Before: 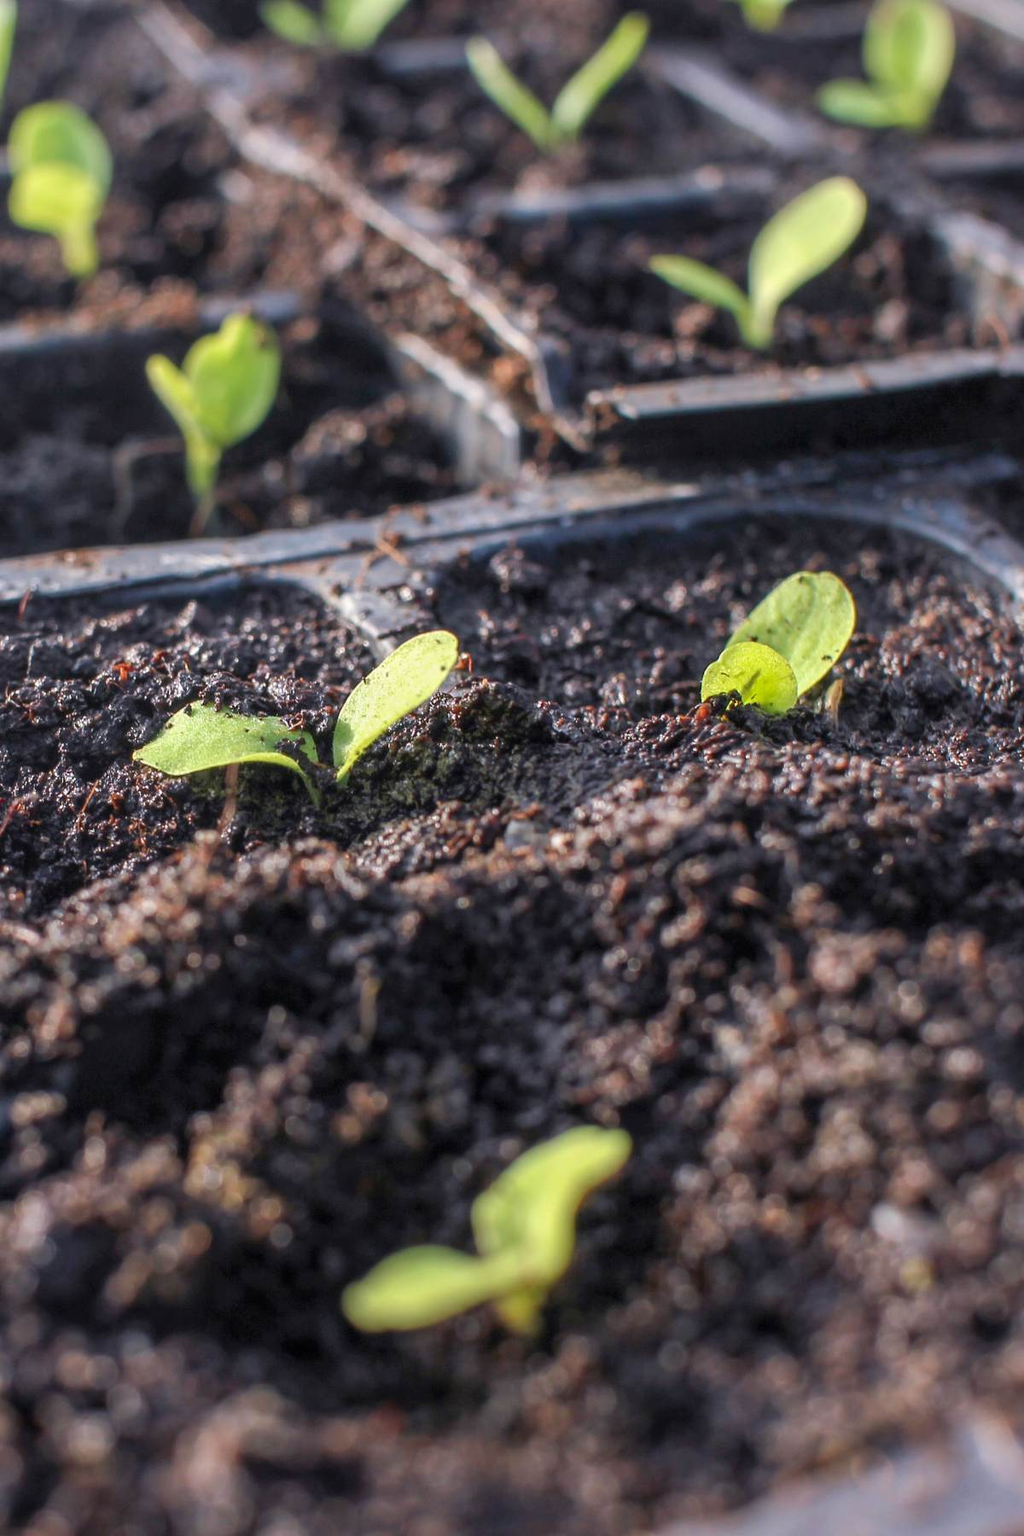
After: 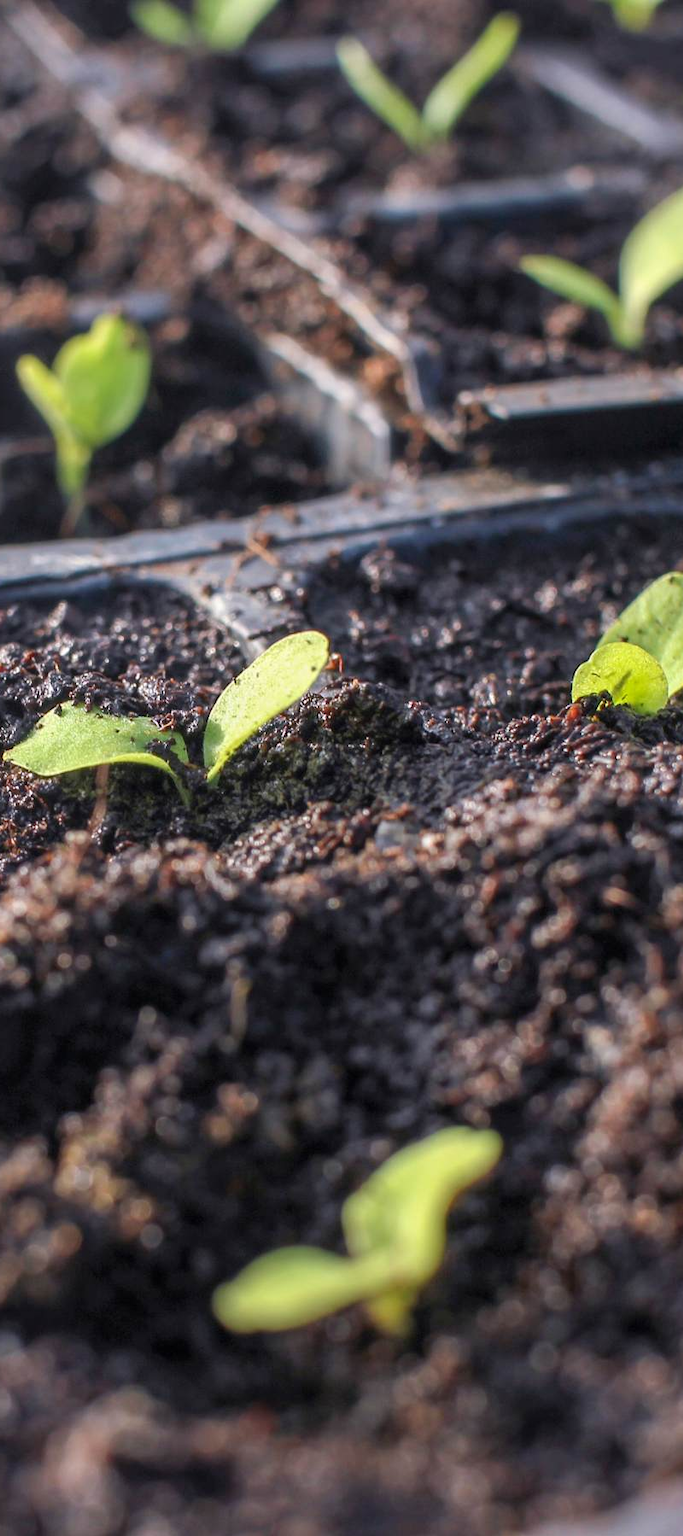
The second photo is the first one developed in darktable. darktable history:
crop and rotate: left 12.672%, right 20.589%
